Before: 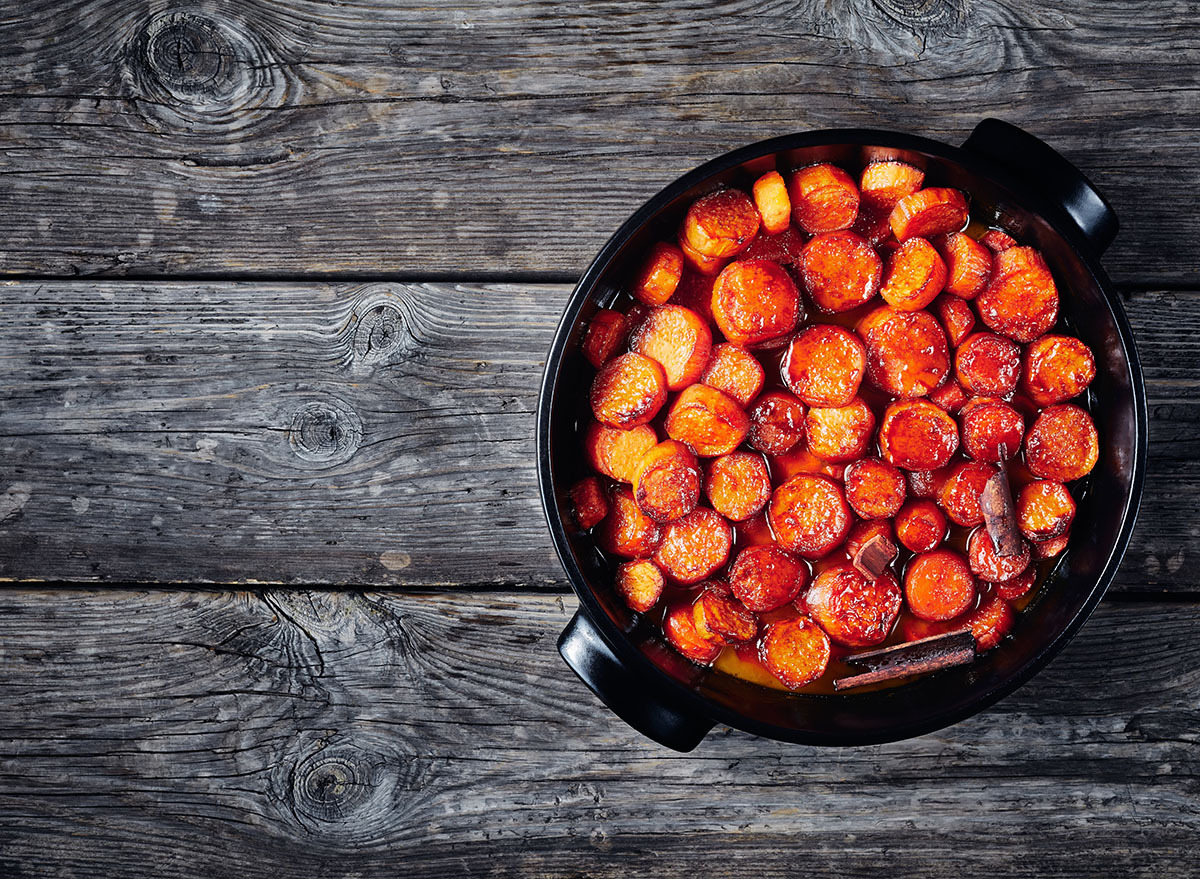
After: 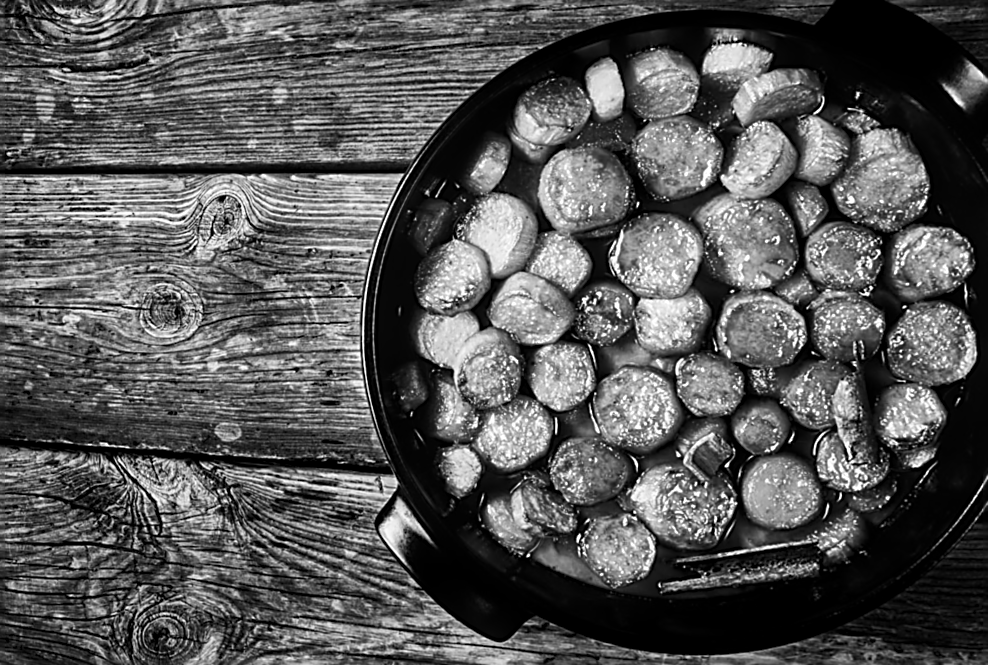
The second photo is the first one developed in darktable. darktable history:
local contrast: on, module defaults
crop: left 6.446%, top 8.188%, right 9.538%, bottom 3.548%
sharpen: amount 1
lowpass: radius 0.76, contrast 1.56, saturation 0, unbound 0
rotate and perspective: rotation 1.69°, lens shift (vertical) -0.023, lens shift (horizontal) -0.291, crop left 0.025, crop right 0.988, crop top 0.092, crop bottom 0.842
